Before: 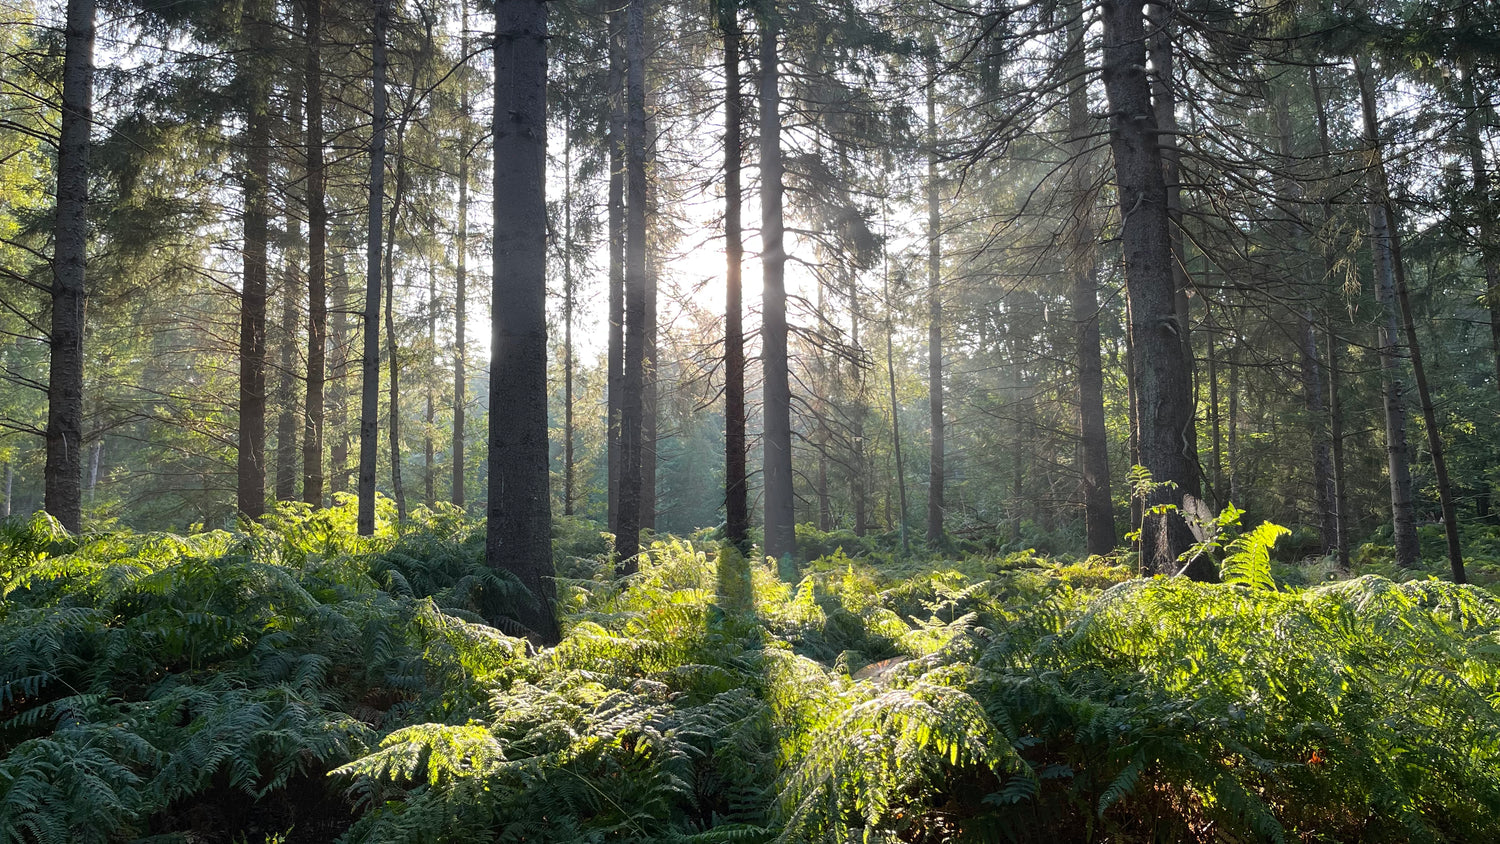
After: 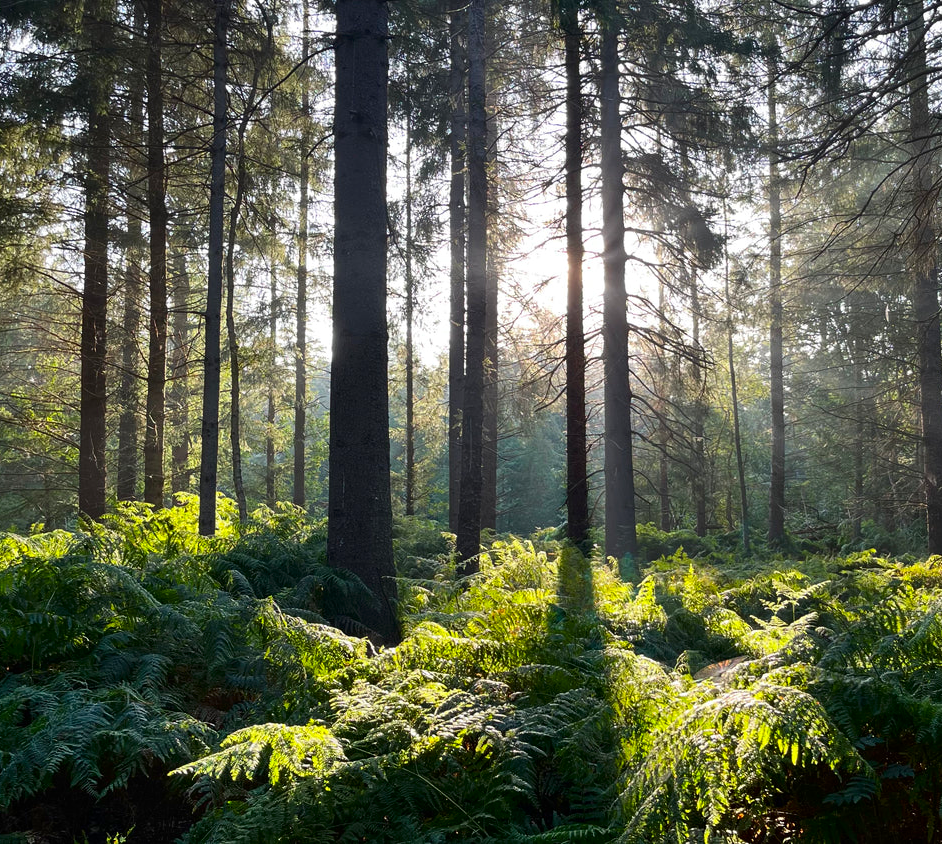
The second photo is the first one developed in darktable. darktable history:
crop: left 10.644%, right 26.528%
shadows and highlights: shadows 37.27, highlights -28.18, soften with gaussian
contrast brightness saturation: contrast 0.12, brightness -0.12, saturation 0.2
